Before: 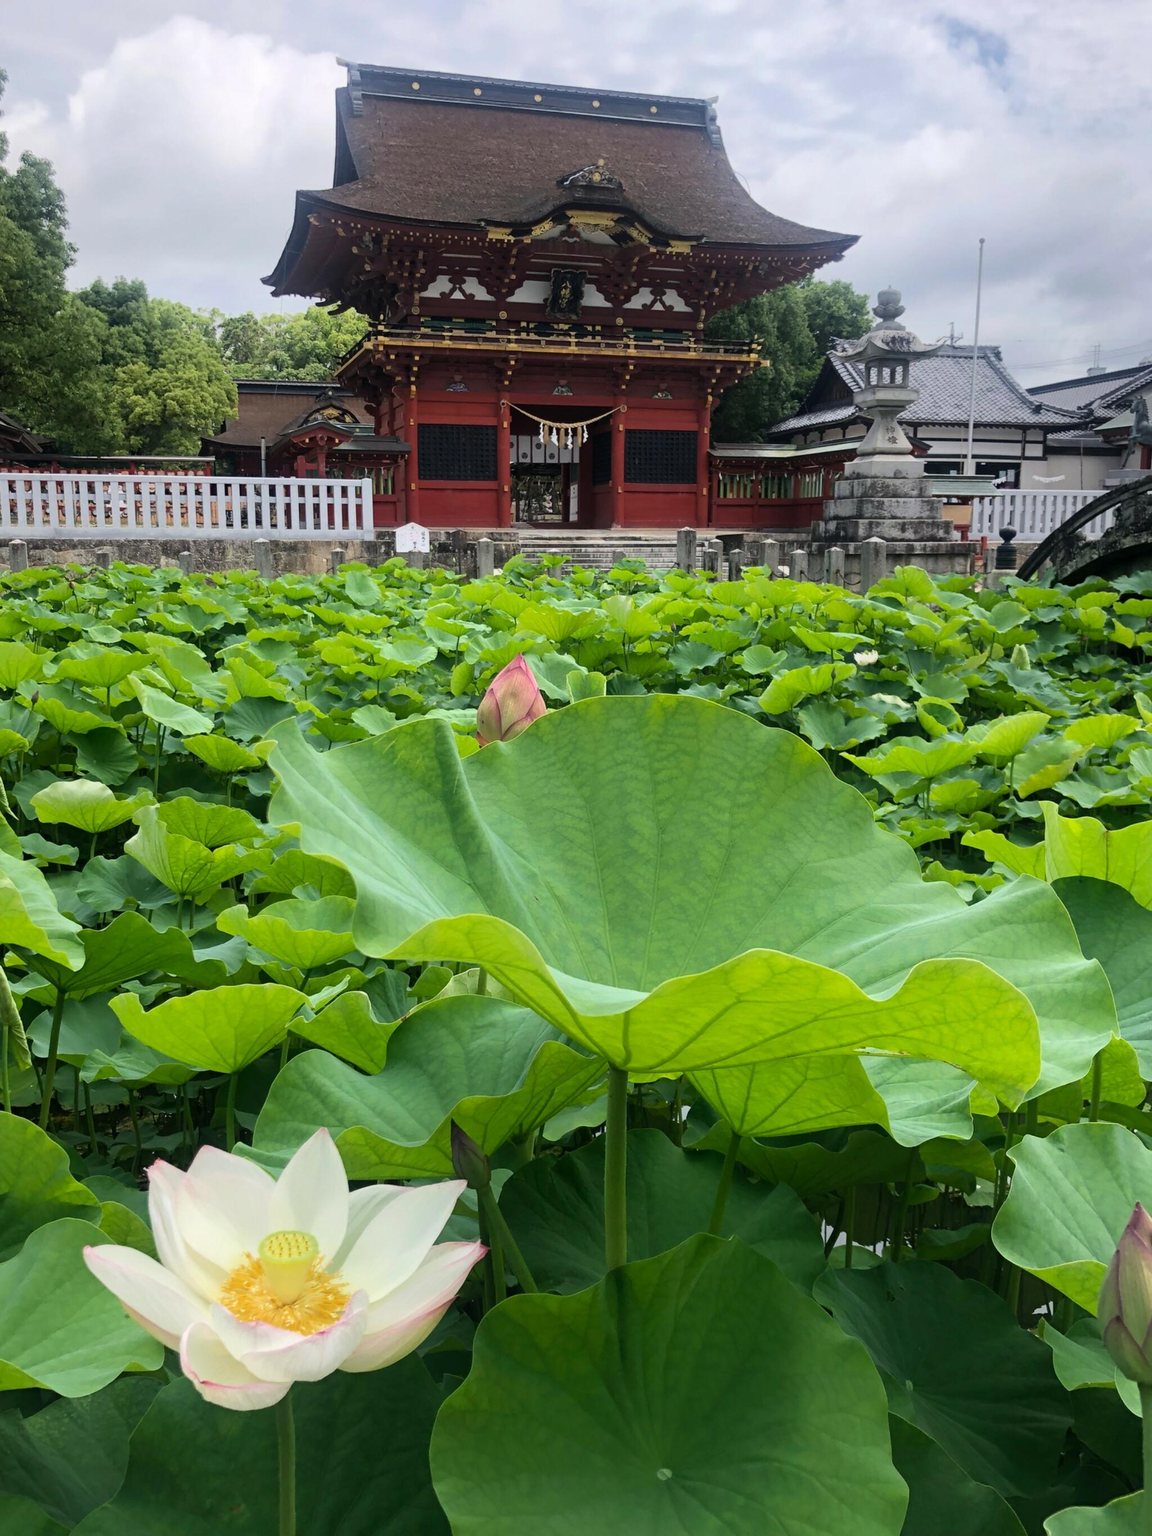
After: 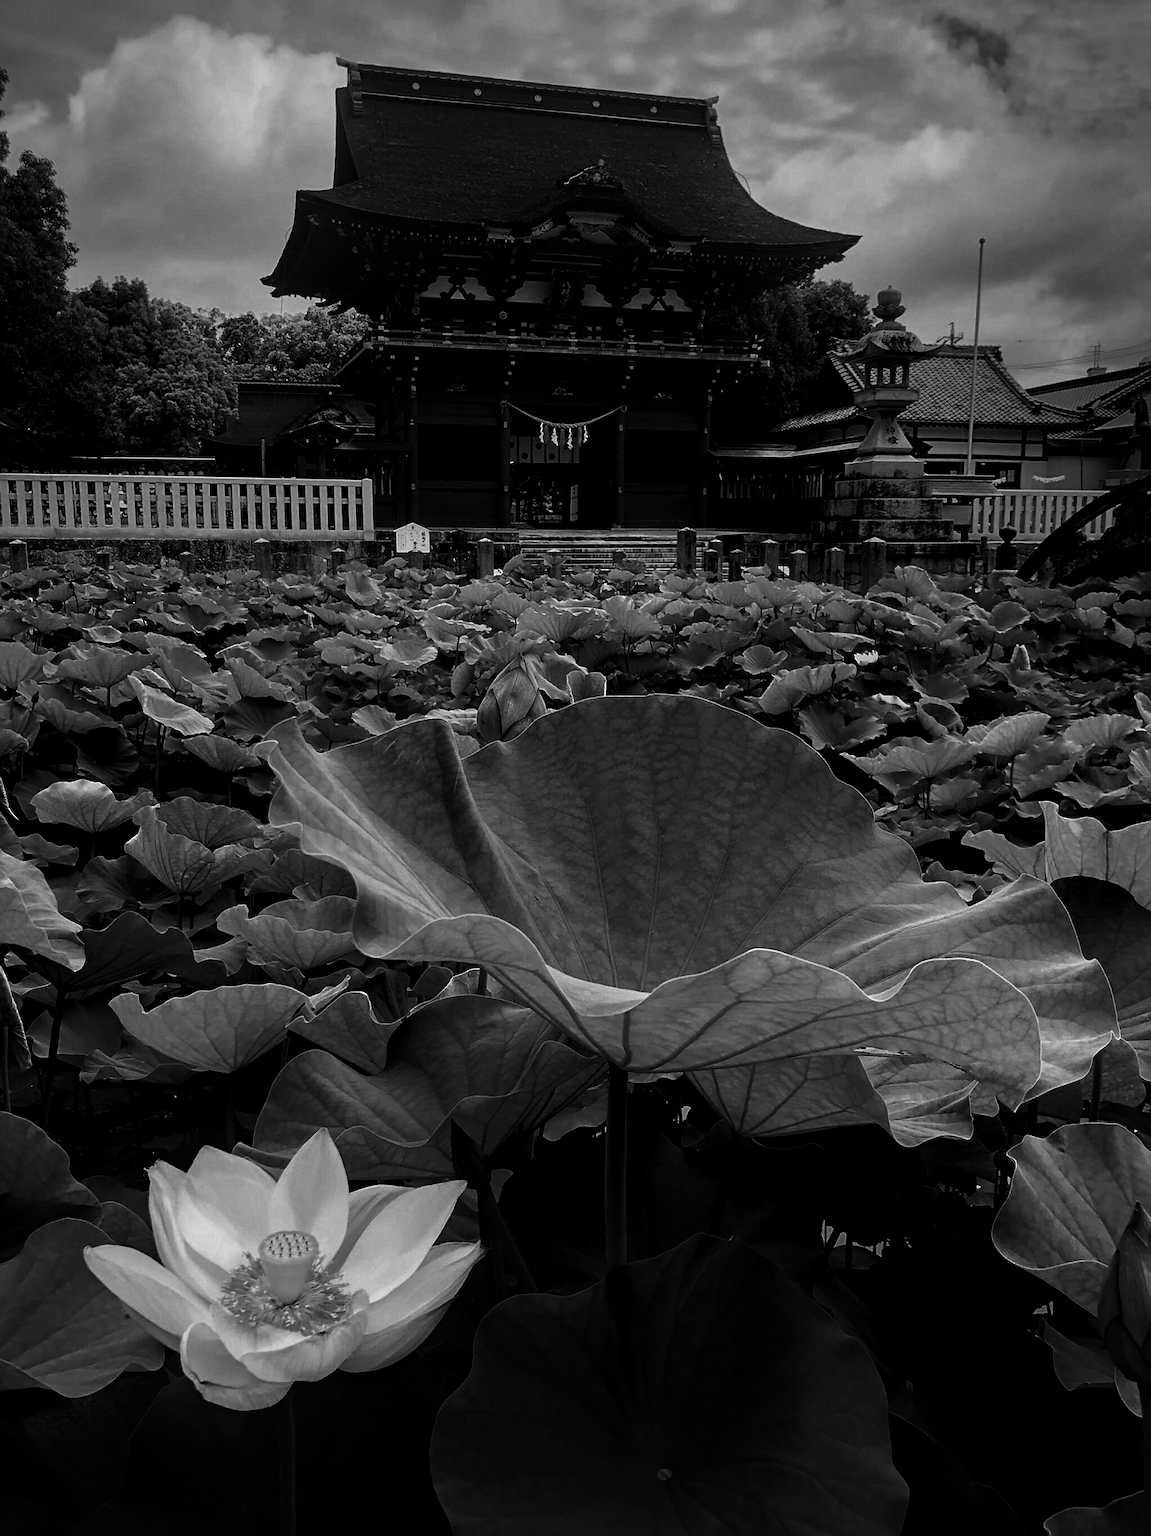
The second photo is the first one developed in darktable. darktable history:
vignetting: fall-off start 75%, brightness -0.692, width/height ratio 1.084
local contrast: on, module defaults
contrast brightness saturation: contrast 0.02, brightness -1, saturation -1
sharpen: on, module defaults
